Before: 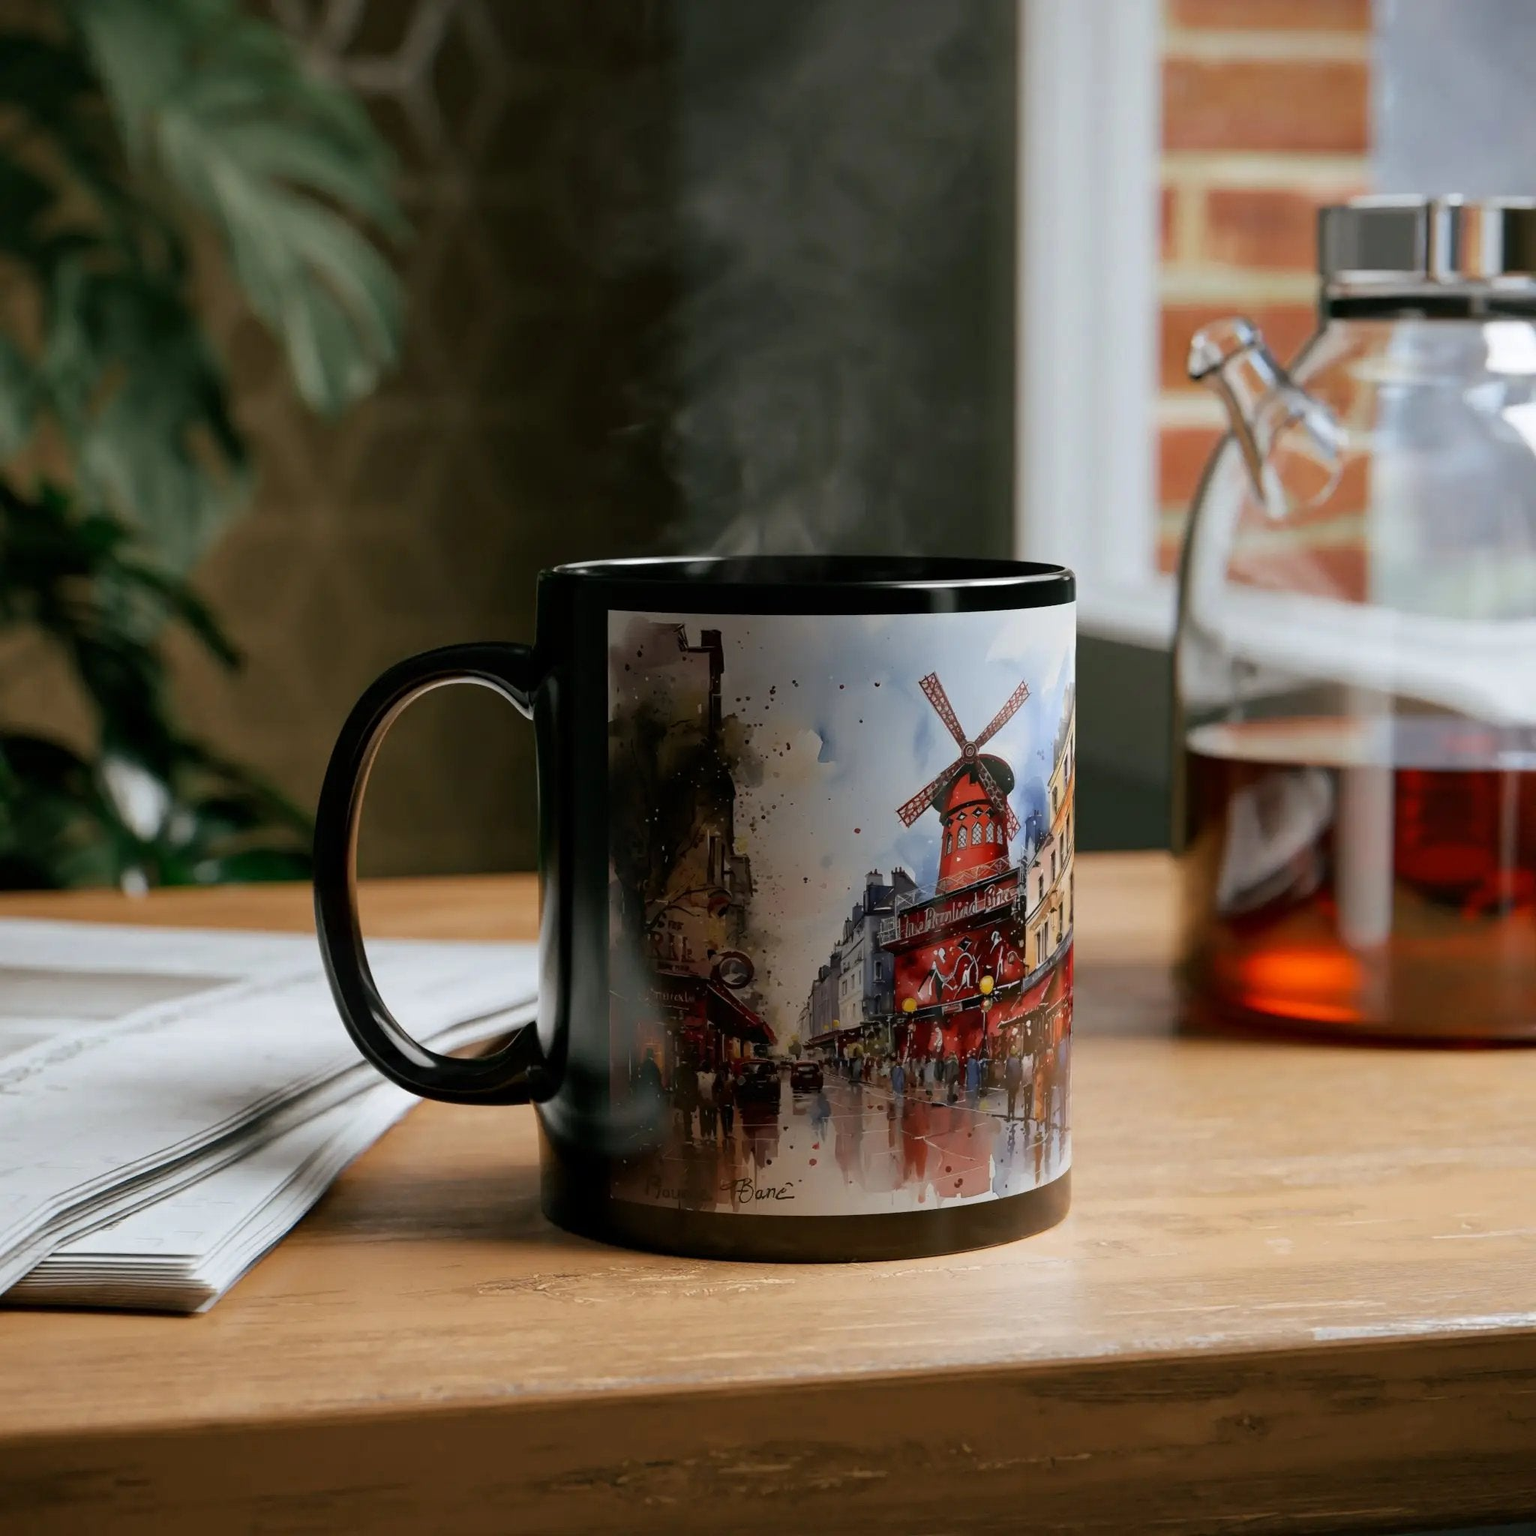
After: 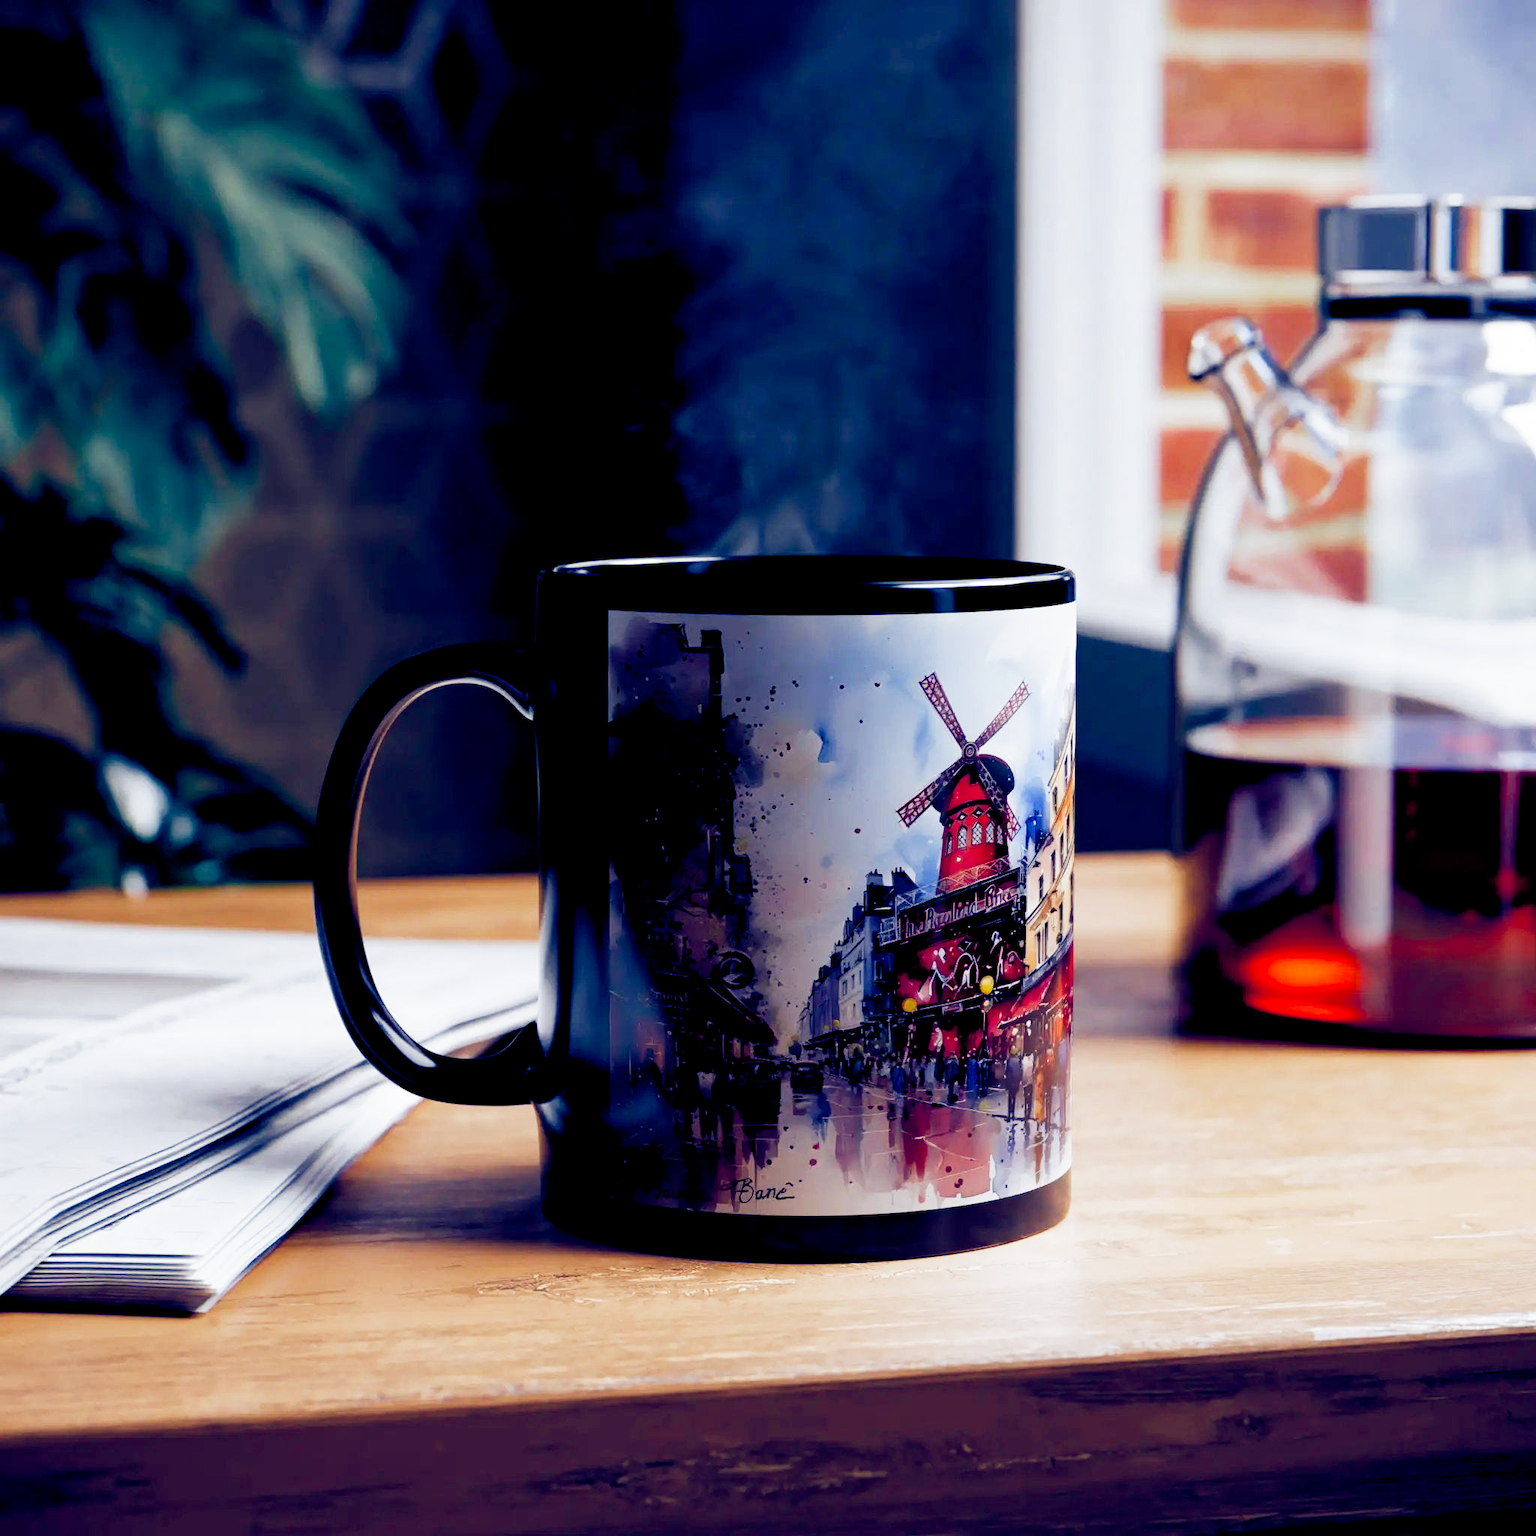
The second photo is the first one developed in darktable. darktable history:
filmic rgb: middle gray luminance 12.74%, black relative exposure -10.13 EV, white relative exposure 3.47 EV, threshold 6 EV, target black luminance 0%, hardness 5.74, latitude 44.69%, contrast 1.221, highlights saturation mix 5%, shadows ↔ highlights balance 26.78%, add noise in highlights 0, preserve chrominance no, color science v3 (2019), use custom middle-gray values true, iterations of high-quality reconstruction 0, contrast in highlights soft, enable highlight reconstruction true
color balance rgb: shadows lift › luminance -41.13%, shadows lift › chroma 14.13%, shadows lift › hue 260°, power › luminance -3.76%, power › chroma 0.56%, power › hue 40.37°, highlights gain › luminance 16.81%, highlights gain › chroma 2.94%, highlights gain › hue 260°, global offset › luminance -0.29%, global offset › chroma 0.31%, global offset › hue 260°, perceptual saturation grading › global saturation 20%, perceptual saturation grading › highlights -13.92%, perceptual saturation grading › shadows 50%
